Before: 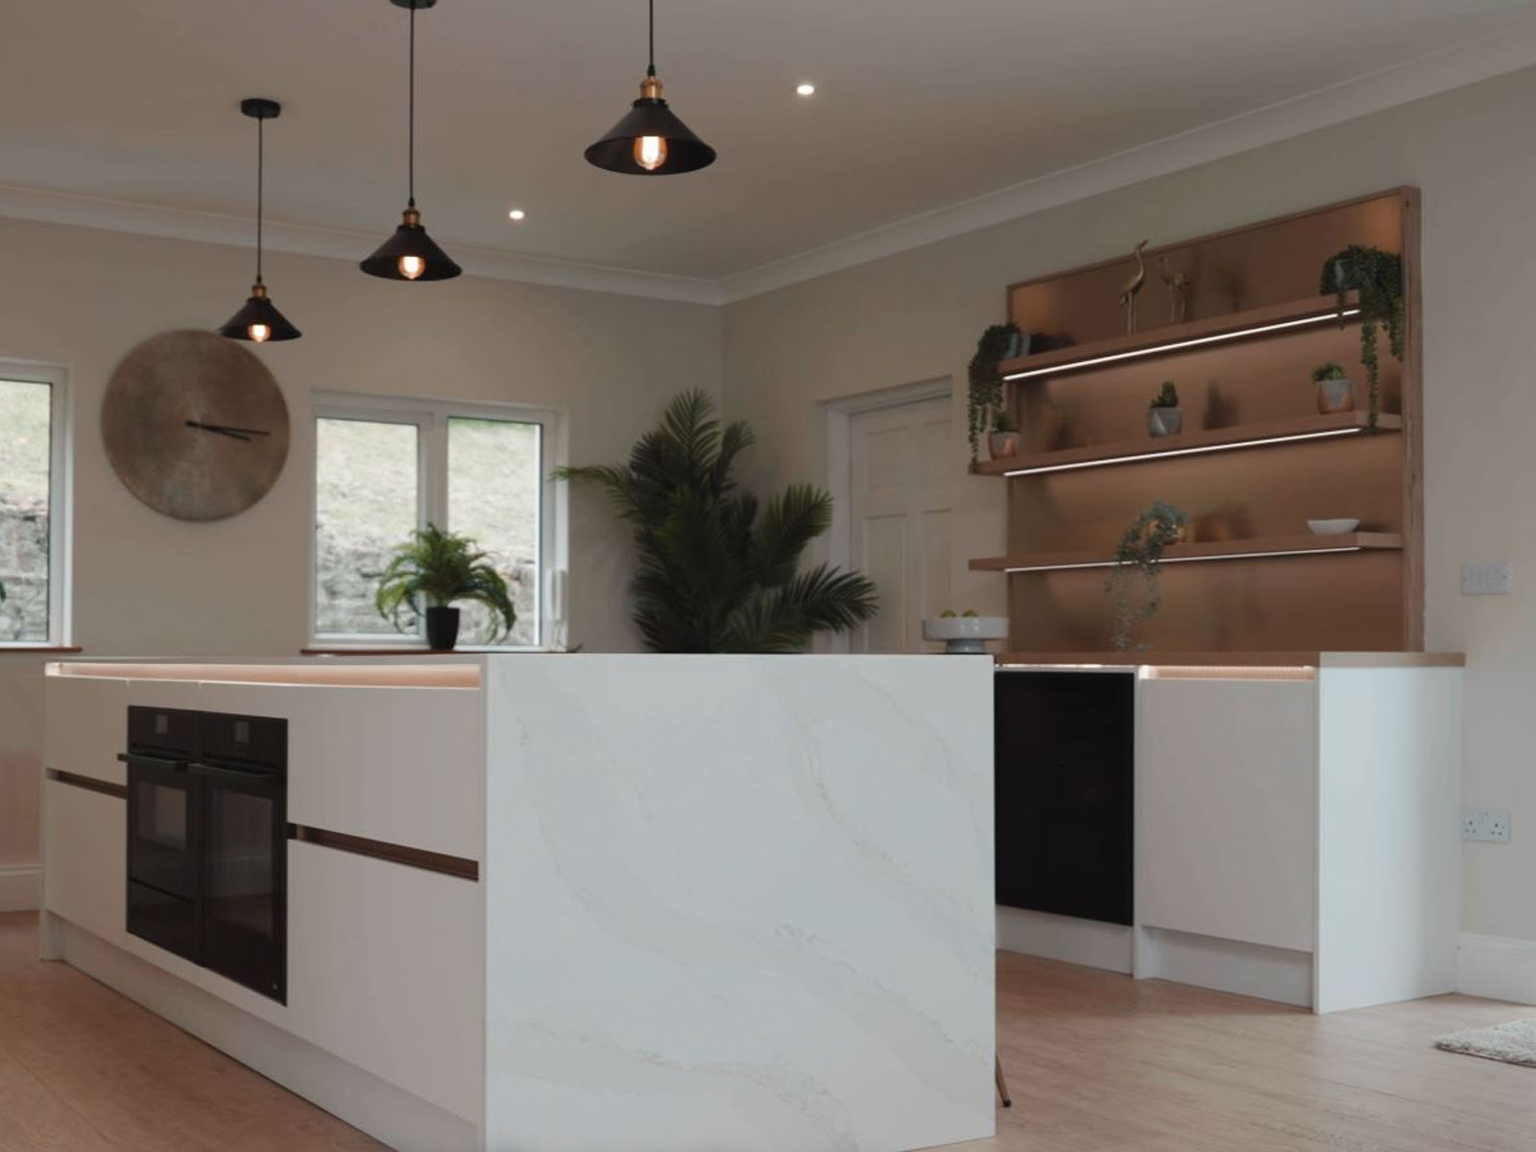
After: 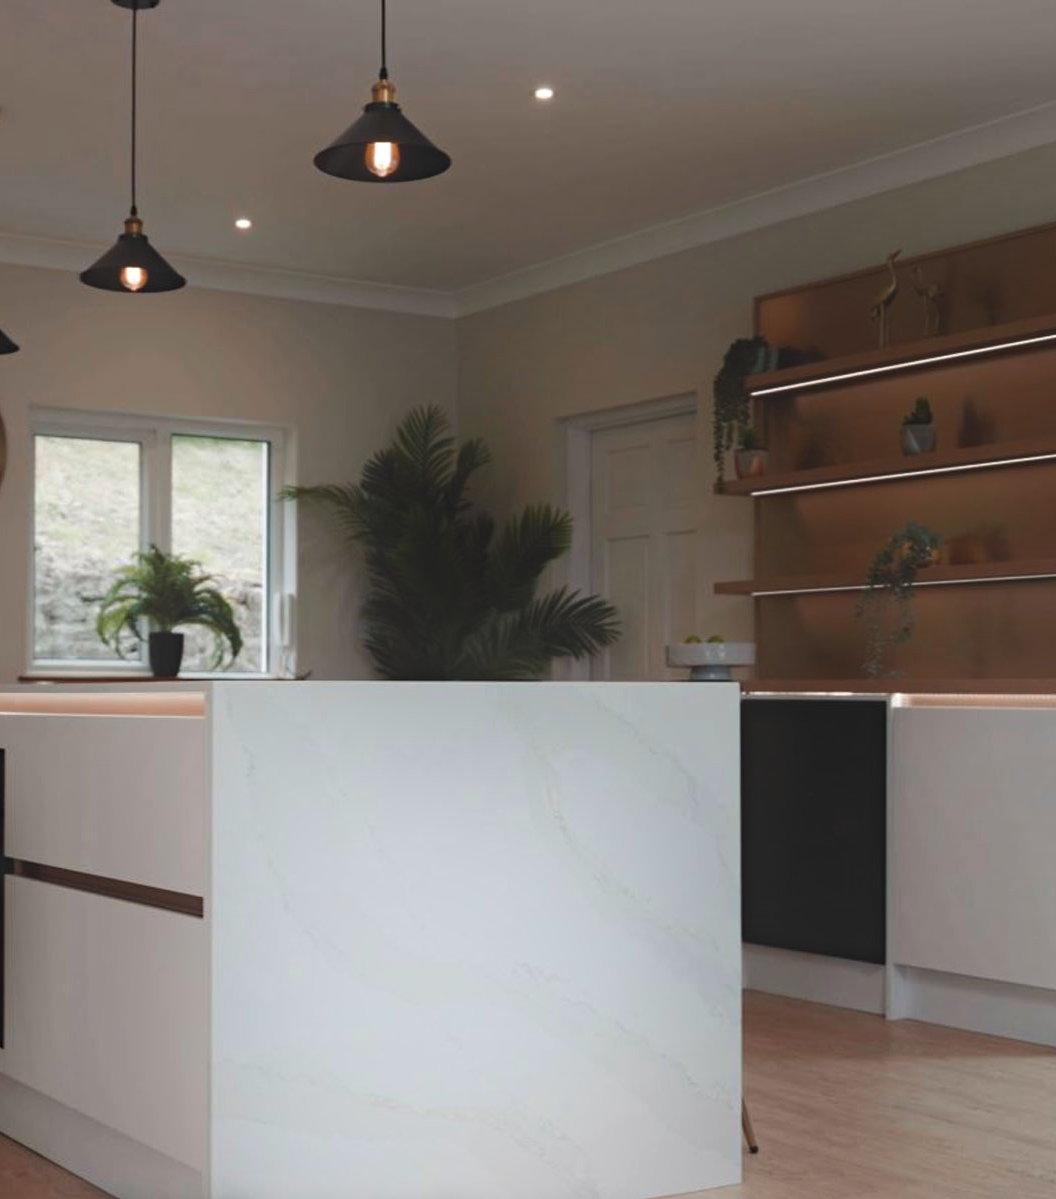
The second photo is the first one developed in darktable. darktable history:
haze removal: compatibility mode true, adaptive false
crop and rotate: left 18.442%, right 15.508%
exposure: black level correction -0.015, compensate highlight preservation false
shadows and highlights: shadows -90, highlights 90, soften with gaussian
